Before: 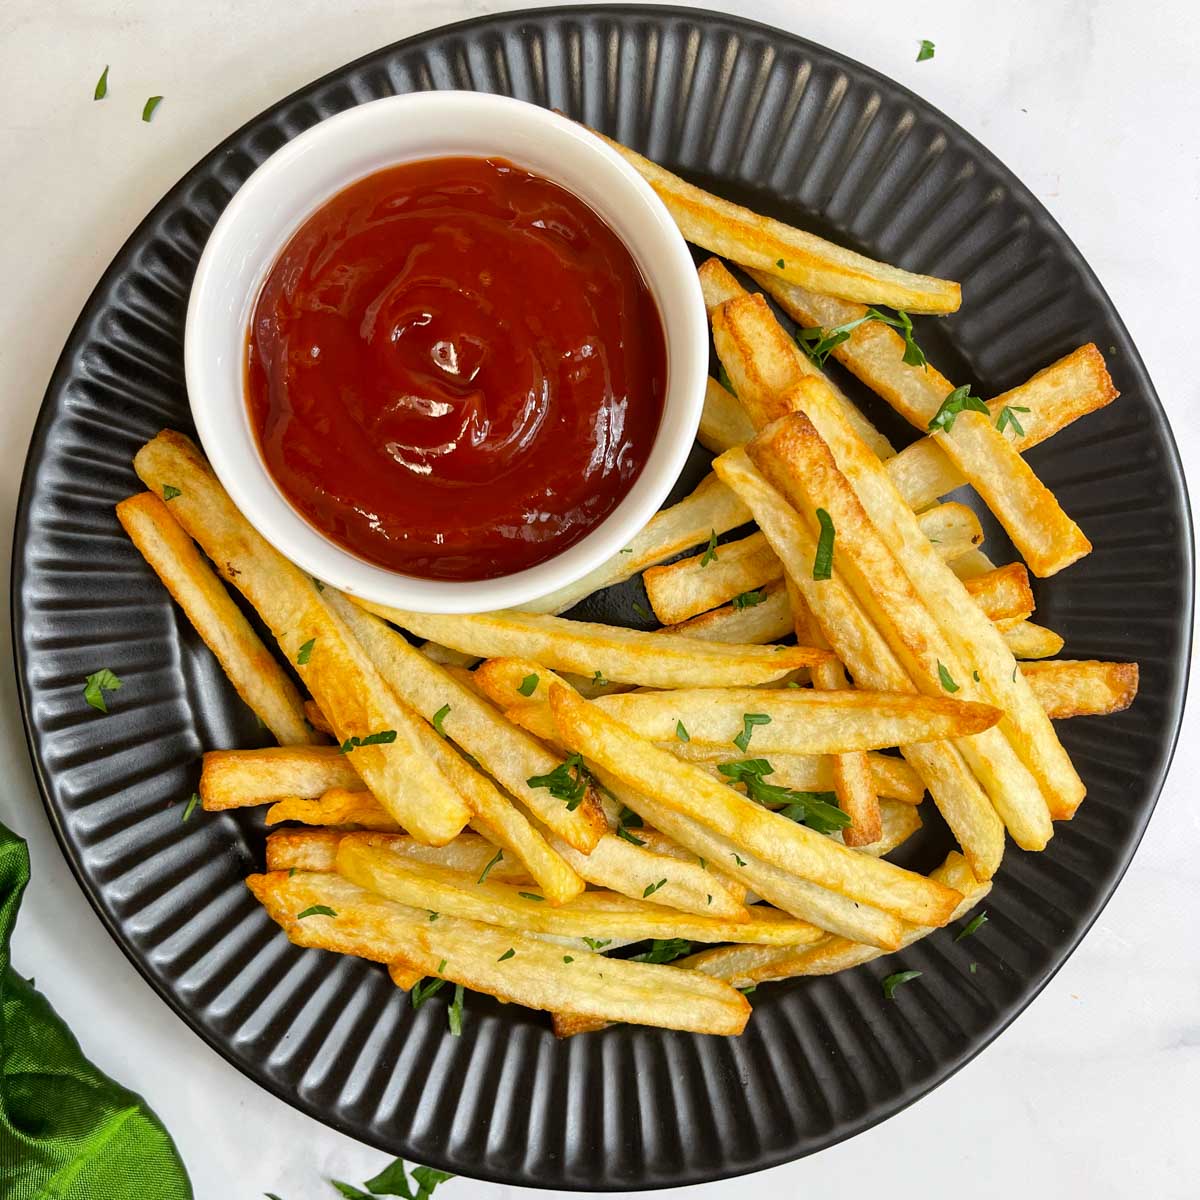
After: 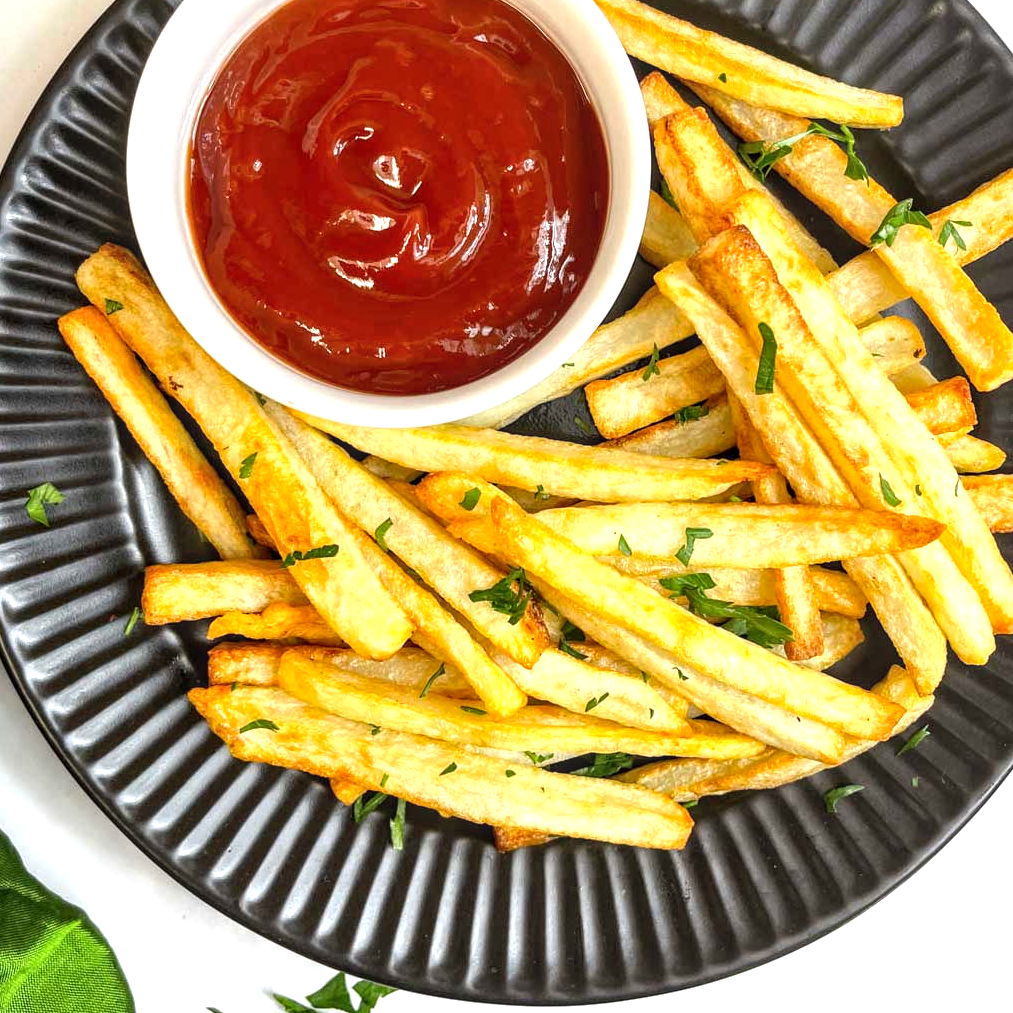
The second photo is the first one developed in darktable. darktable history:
local contrast: detail 130%
crop and rotate: left 4.842%, top 15.51%, right 10.668%
exposure: black level correction 0, exposure 0.7 EV, compensate exposure bias true, compensate highlight preservation false
